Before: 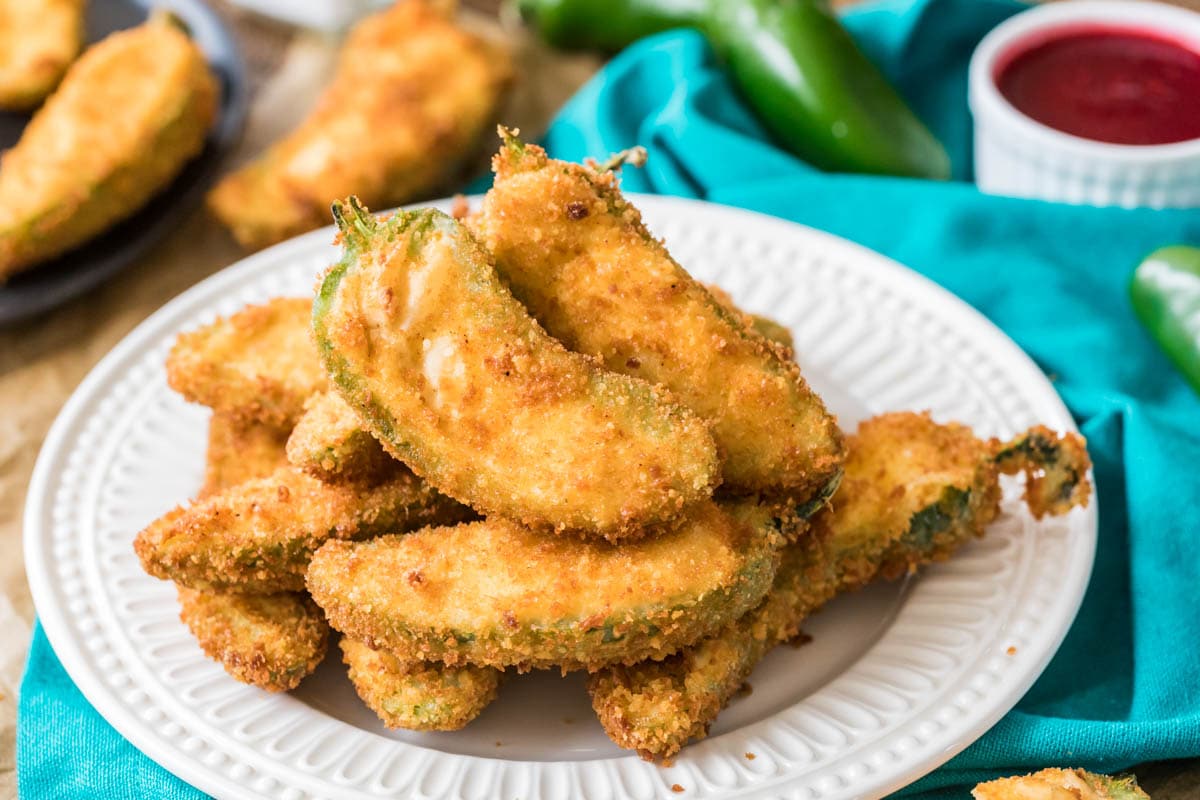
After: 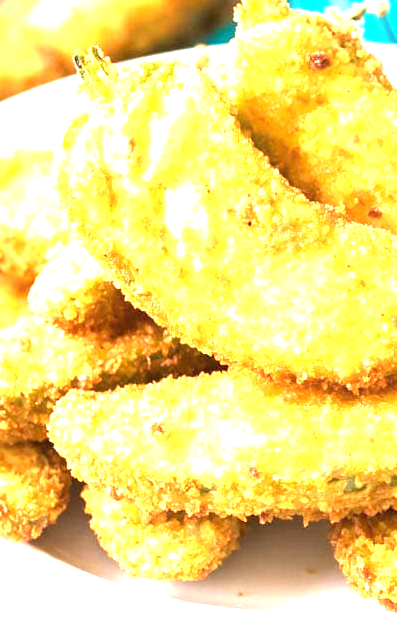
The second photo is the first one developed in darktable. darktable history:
exposure: exposure 1.997 EV, compensate exposure bias true, compensate highlight preservation false
crop and rotate: left 21.576%, top 18.772%, right 45.313%, bottom 2.974%
contrast equalizer: octaves 7, y [[0.5, 0.542, 0.583, 0.625, 0.667, 0.708], [0.5 ×6], [0.5 ×6], [0, 0.033, 0.067, 0.1, 0.133, 0.167], [0, 0.05, 0.1, 0.15, 0.2, 0.25]], mix -0.198
